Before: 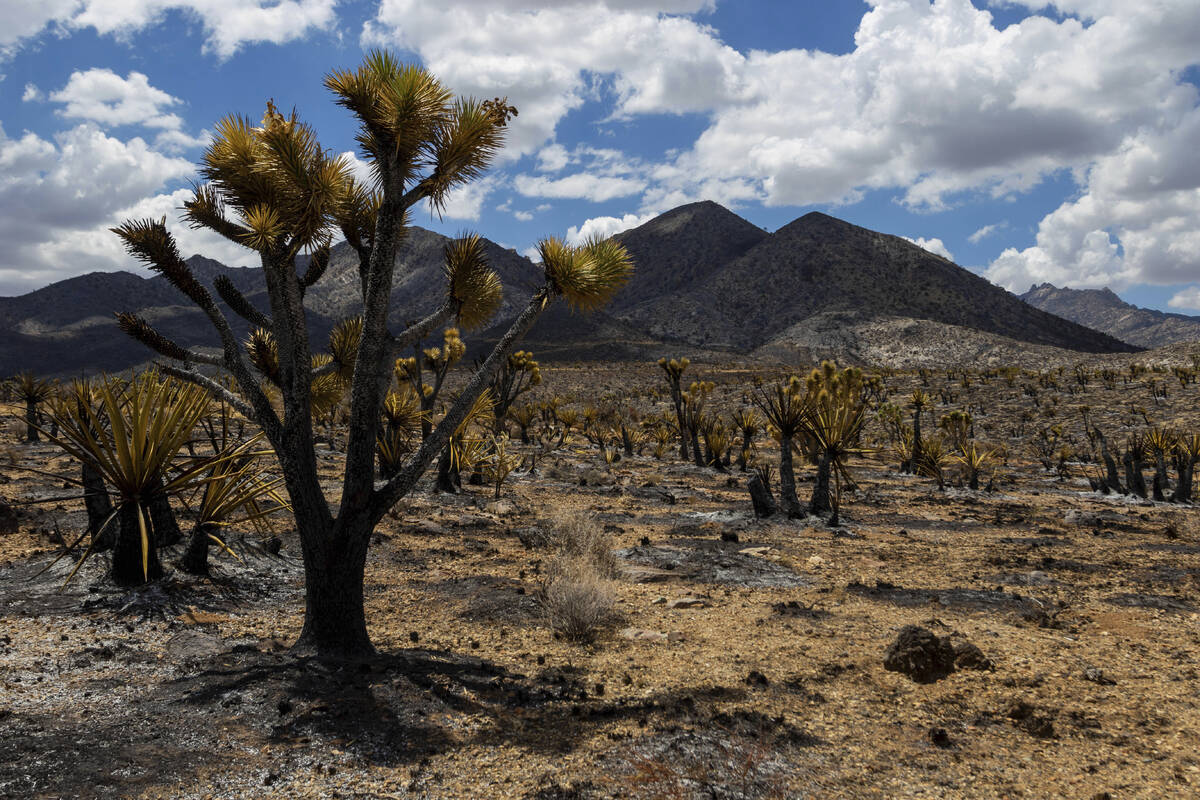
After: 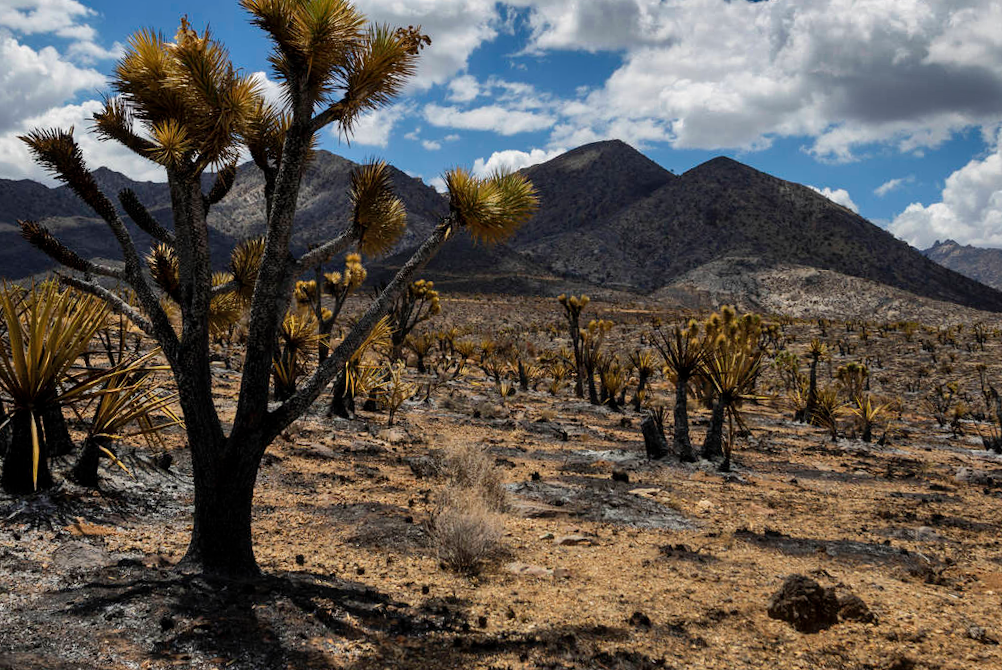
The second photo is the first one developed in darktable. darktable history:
shadows and highlights: radius 106.68, shadows 41.19, highlights -71.77, low approximation 0.01, soften with gaussian
crop and rotate: angle -3.01°, left 5.301%, top 5.221%, right 4.665%, bottom 4.465%
